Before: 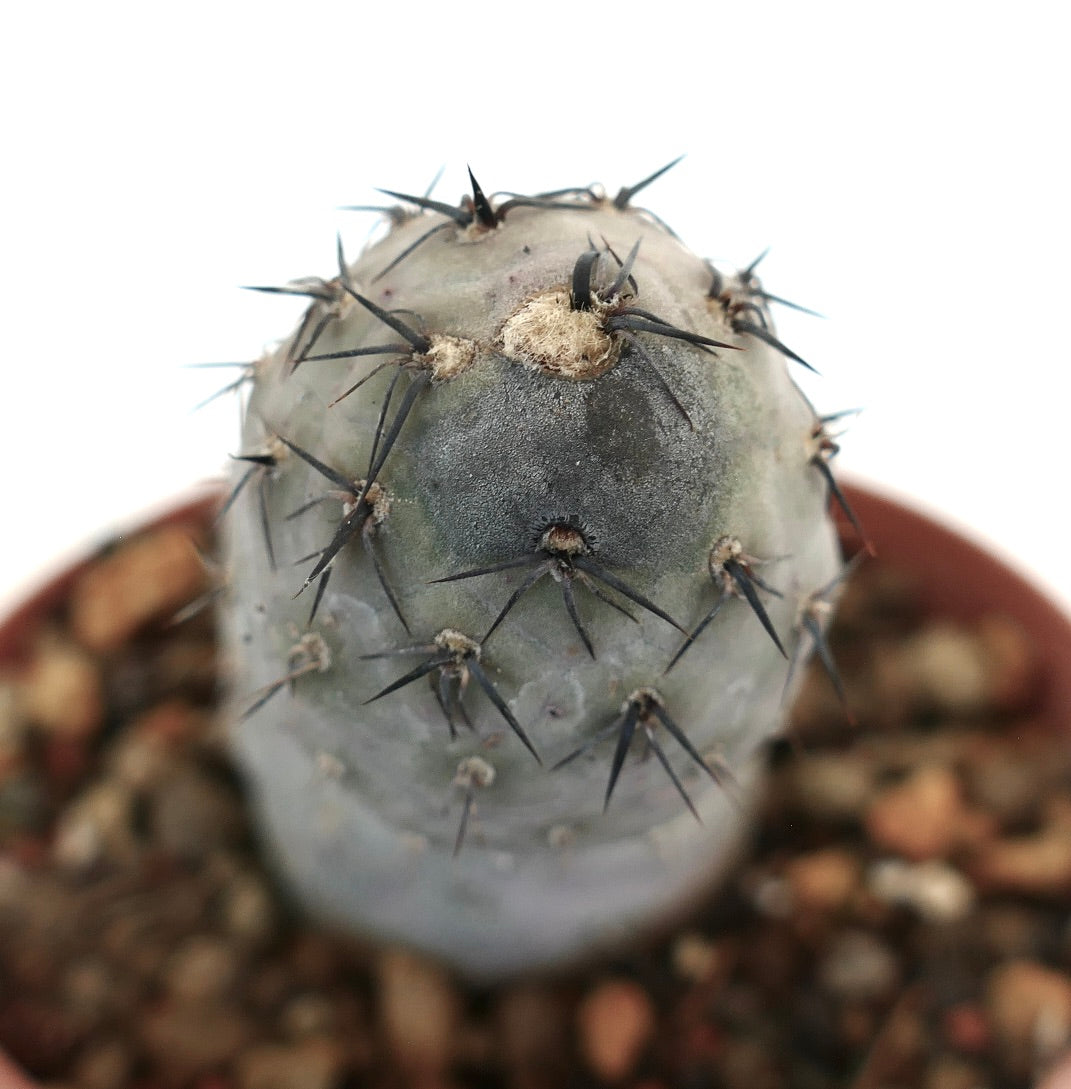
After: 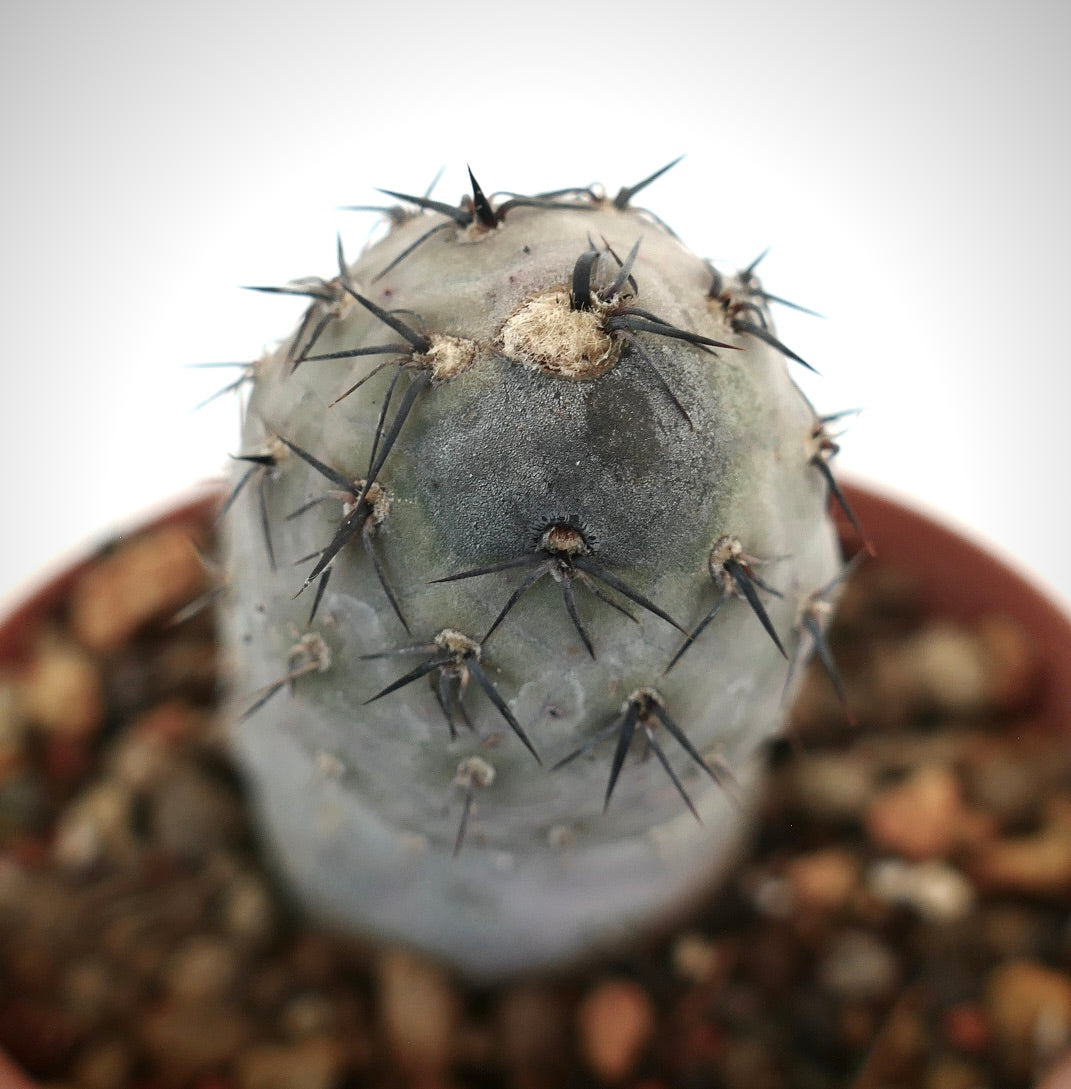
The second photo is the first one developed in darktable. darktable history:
vignetting: fall-off start 80.6%, fall-off radius 62.5%, saturation 0.365, automatic ratio true, width/height ratio 1.415
